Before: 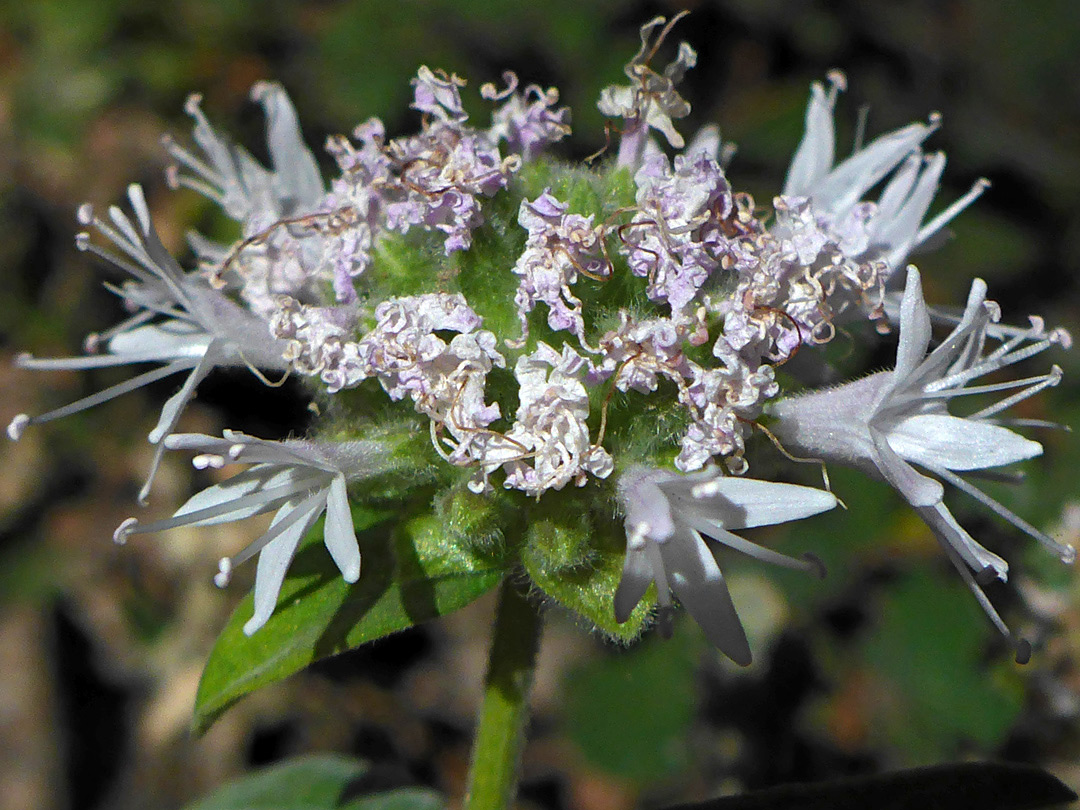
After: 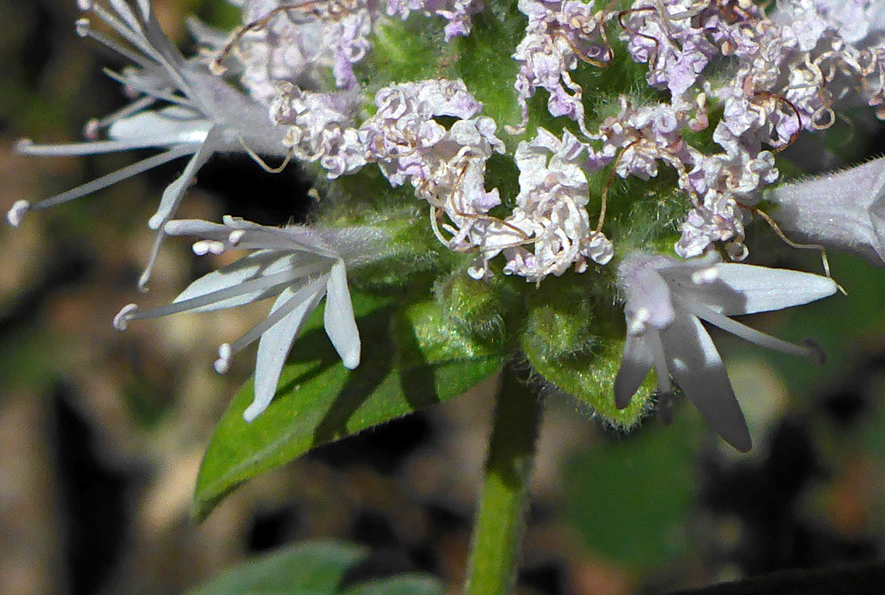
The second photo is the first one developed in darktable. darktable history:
crop: top 26.446%, right 17.988%
